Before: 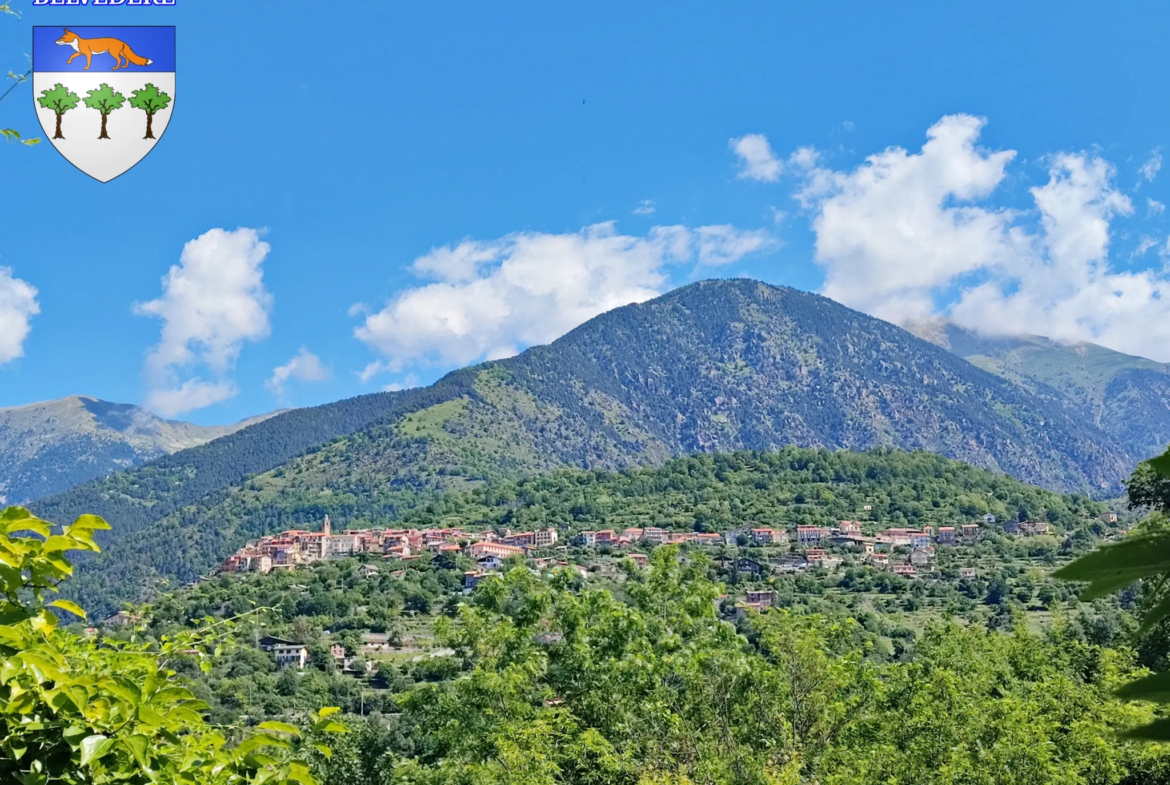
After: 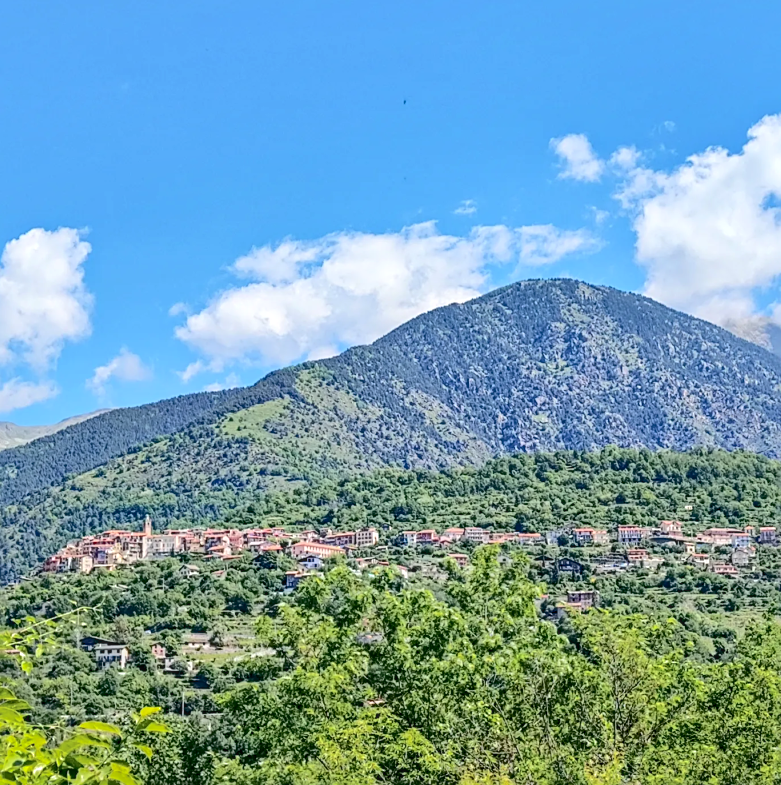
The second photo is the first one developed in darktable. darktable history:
local contrast: highlights 6%, shadows 4%, detail 134%
crop and rotate: left 15.331%, right 17.86%
sharpen: on, module defaults
shadows and highlights: on, module defaults
tone curve: curves: ch0 [(0, 0) (0.003, 0.002) (0.011, 0.008) (0.025, 0.017) (0.044, 0.027) (0.069, 0.037) (0.1, 0.052) (0.136, 0.074) (0.177, 0.11) (0.224, 0.155) (0.277, 0.237) (0.335, 0.34) (0.399, 0.467) (0.468, 0.584) (0.543, 0.683) (0.623, 0.762) (0.709, 0.827) (0.801, 0.888) (0.898, 0.947) (1, 1)], color space Lab, independent channels, preserve colors none
